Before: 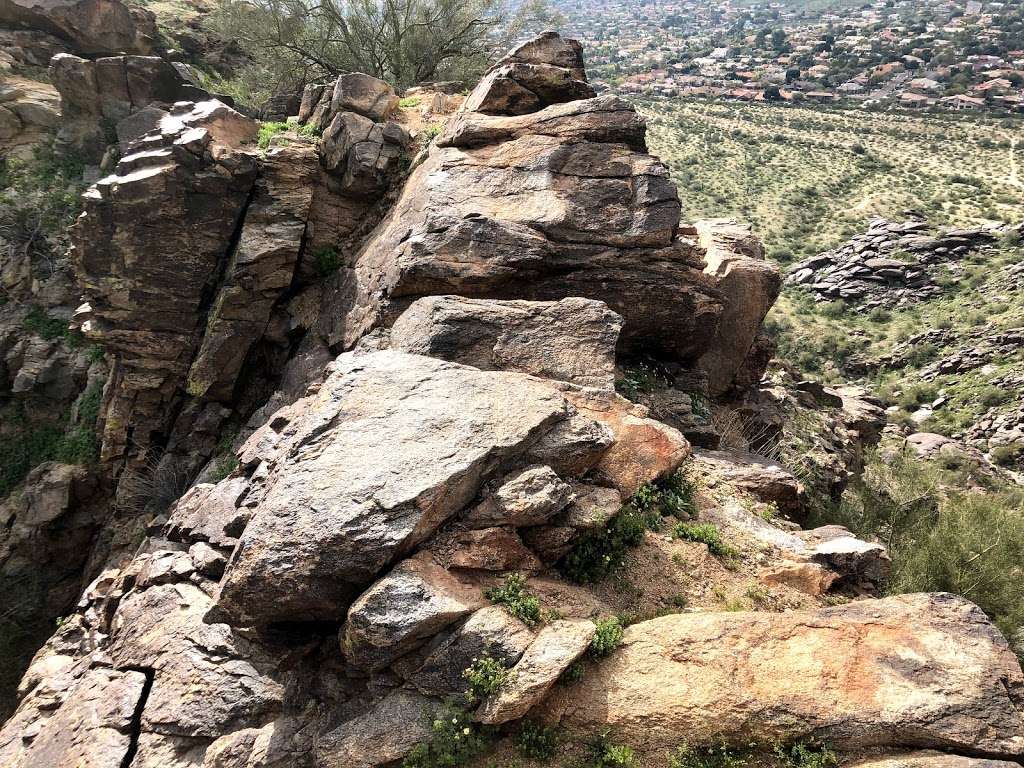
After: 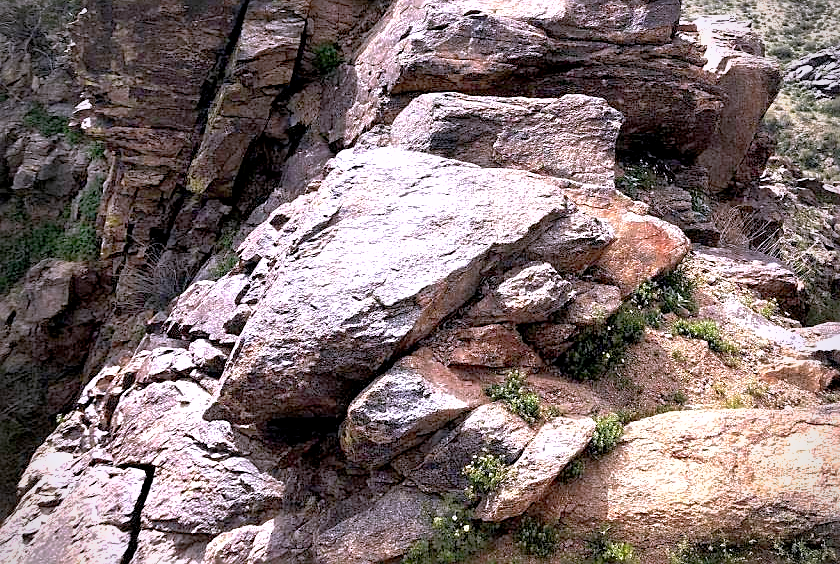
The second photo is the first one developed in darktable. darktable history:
crop: top 26.531%, right 17.959%
vignetting: unbound false
sharpen: on, module defaults
white balance: red 1.042, blue 1.17
exposure: black level correction 0.003, exposure 0.383 EV, compensate highlight preservation false
shadows and highlights: on, module defaults
